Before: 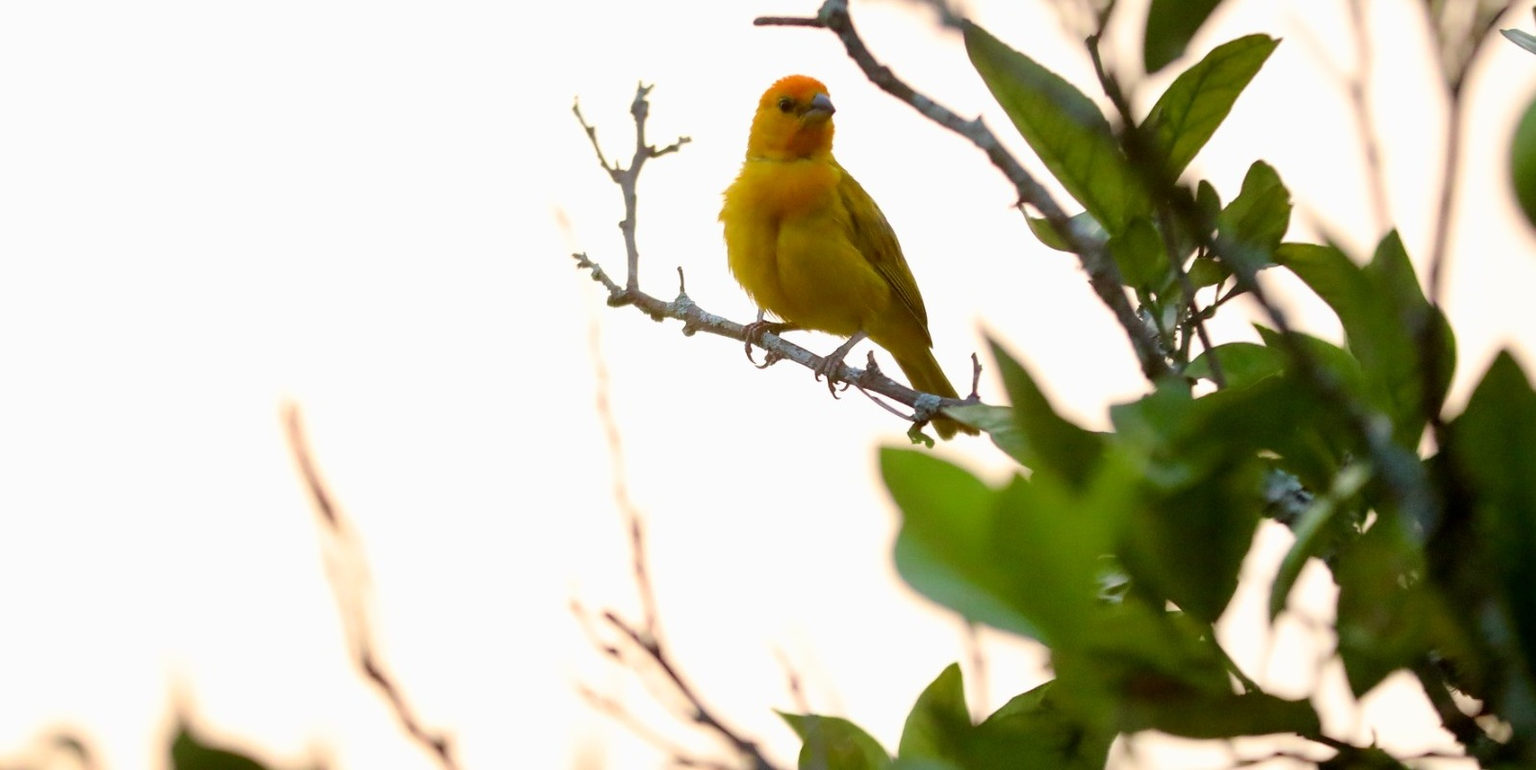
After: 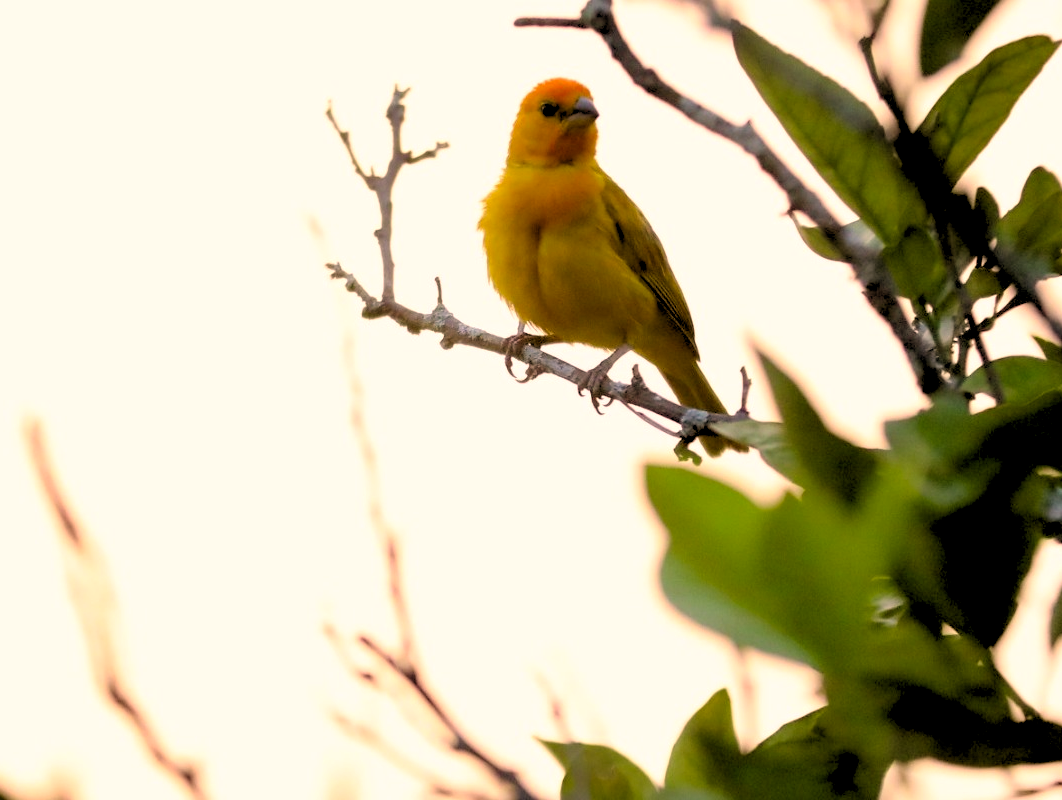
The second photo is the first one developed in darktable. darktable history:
rgb levels: levels [[0.029, 0.461, 0.922], [0, 0.5, 1], [0, 0.5, 1]]
crop: left 16.899%, right 16.556%
color correction: highlights a* 11.96, highlights b* 11.58
